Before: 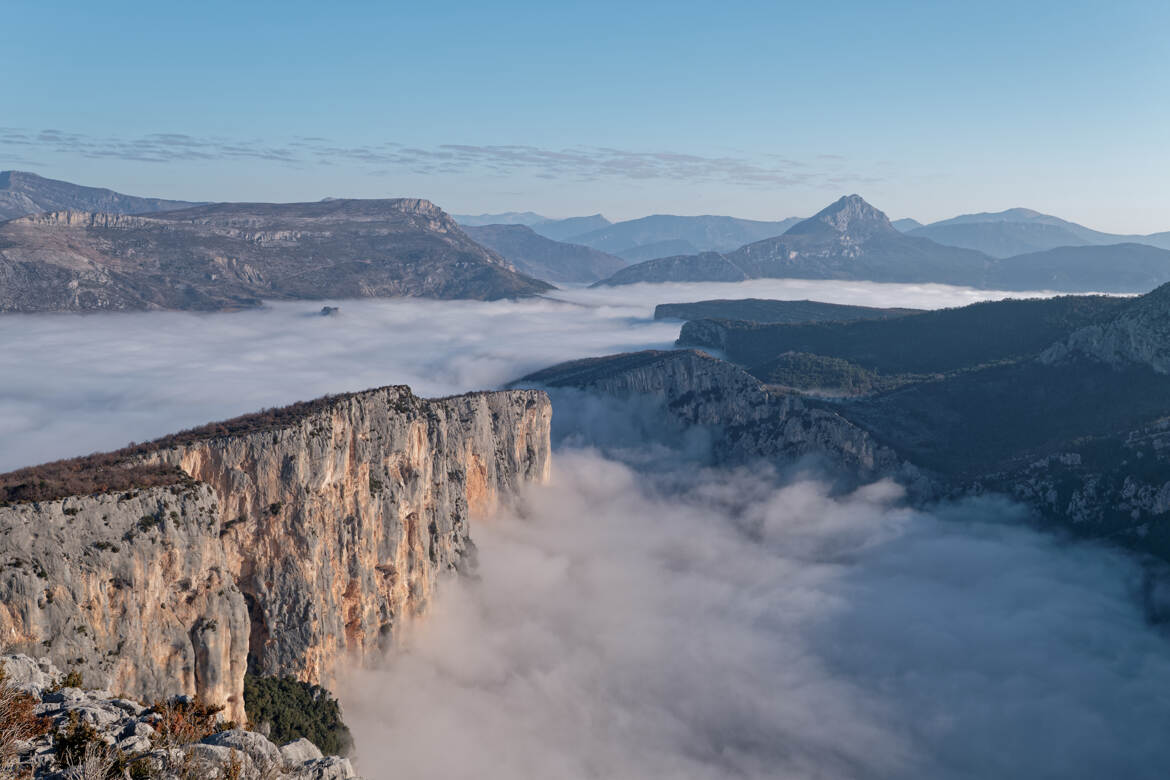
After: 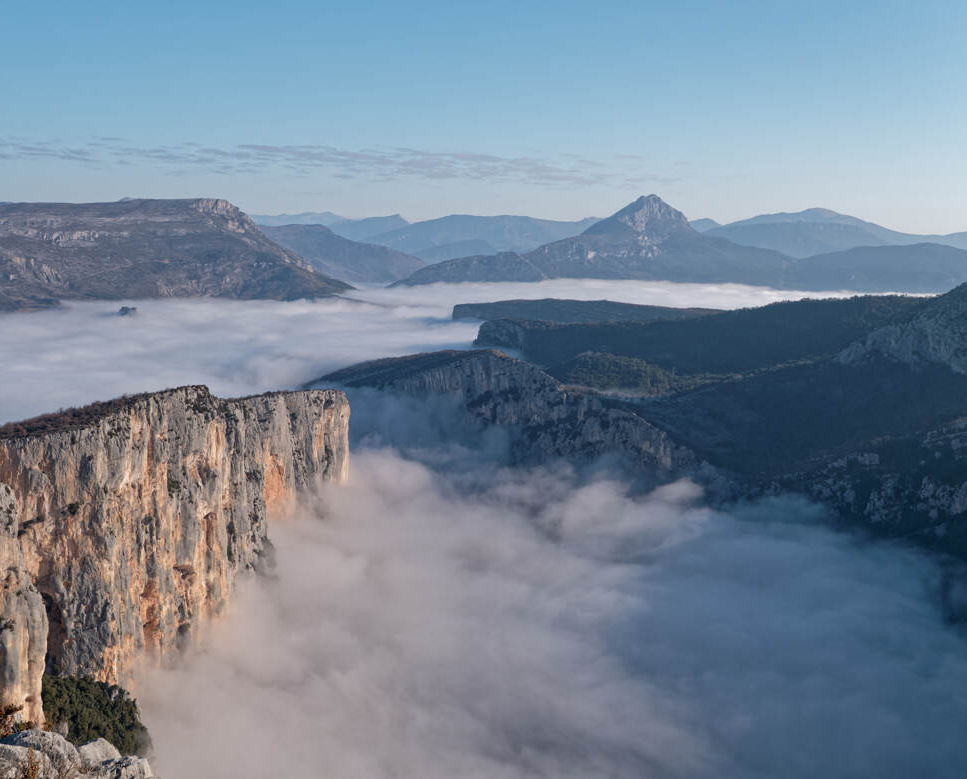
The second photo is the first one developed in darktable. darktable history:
crop: left 17.337%, bottom 0.041%
